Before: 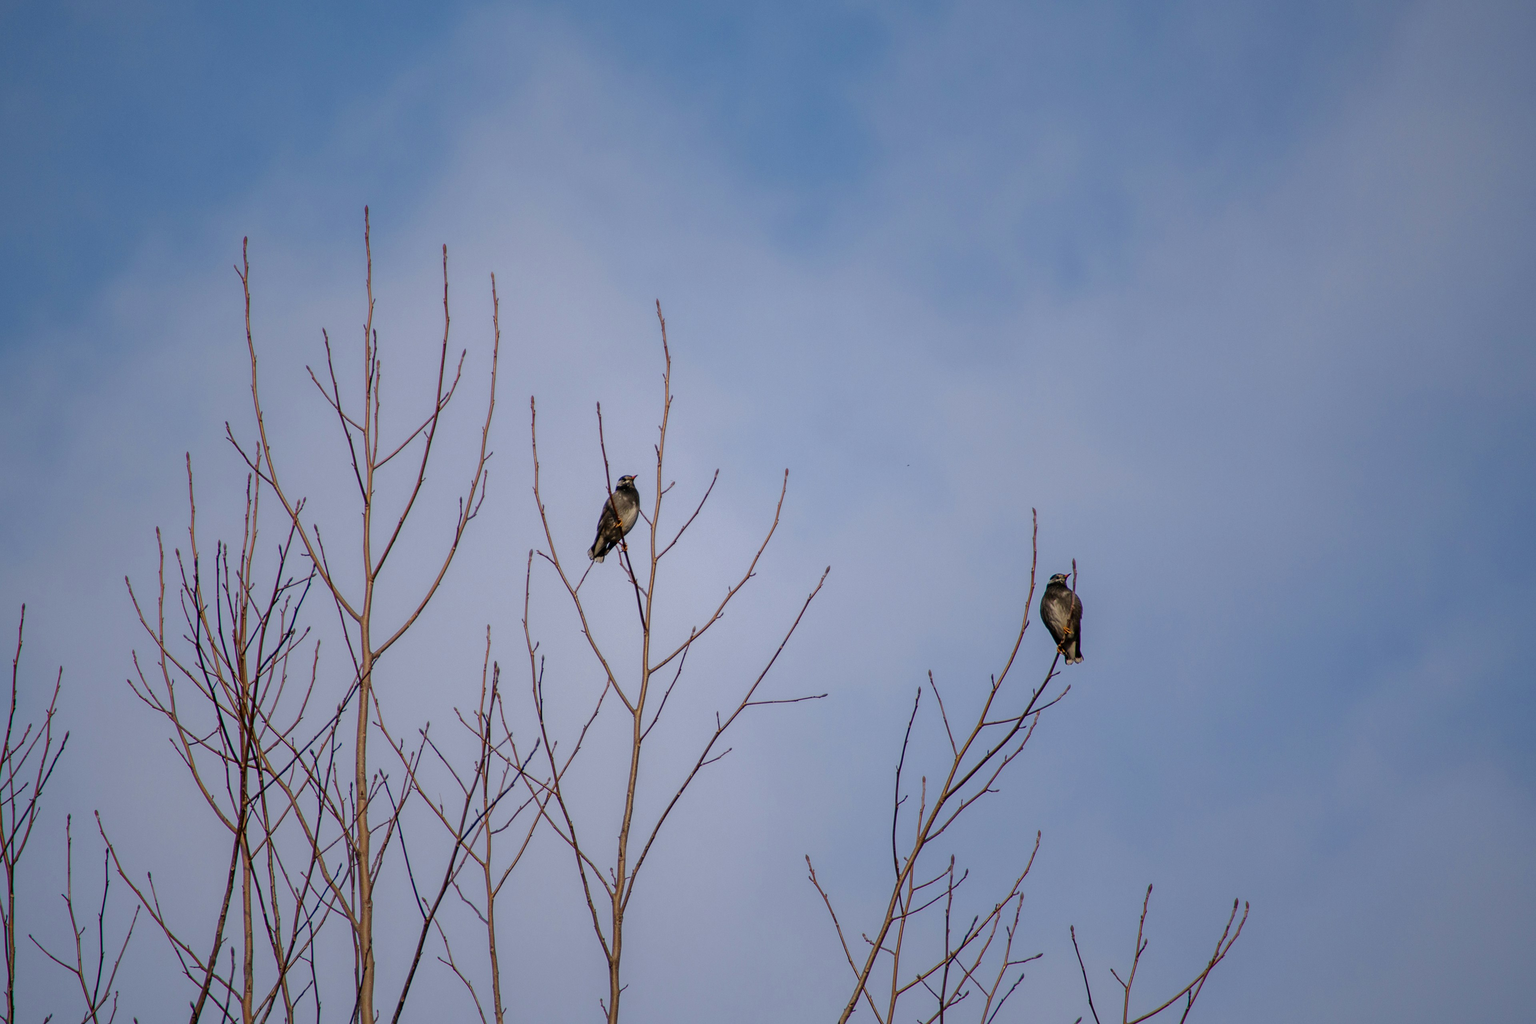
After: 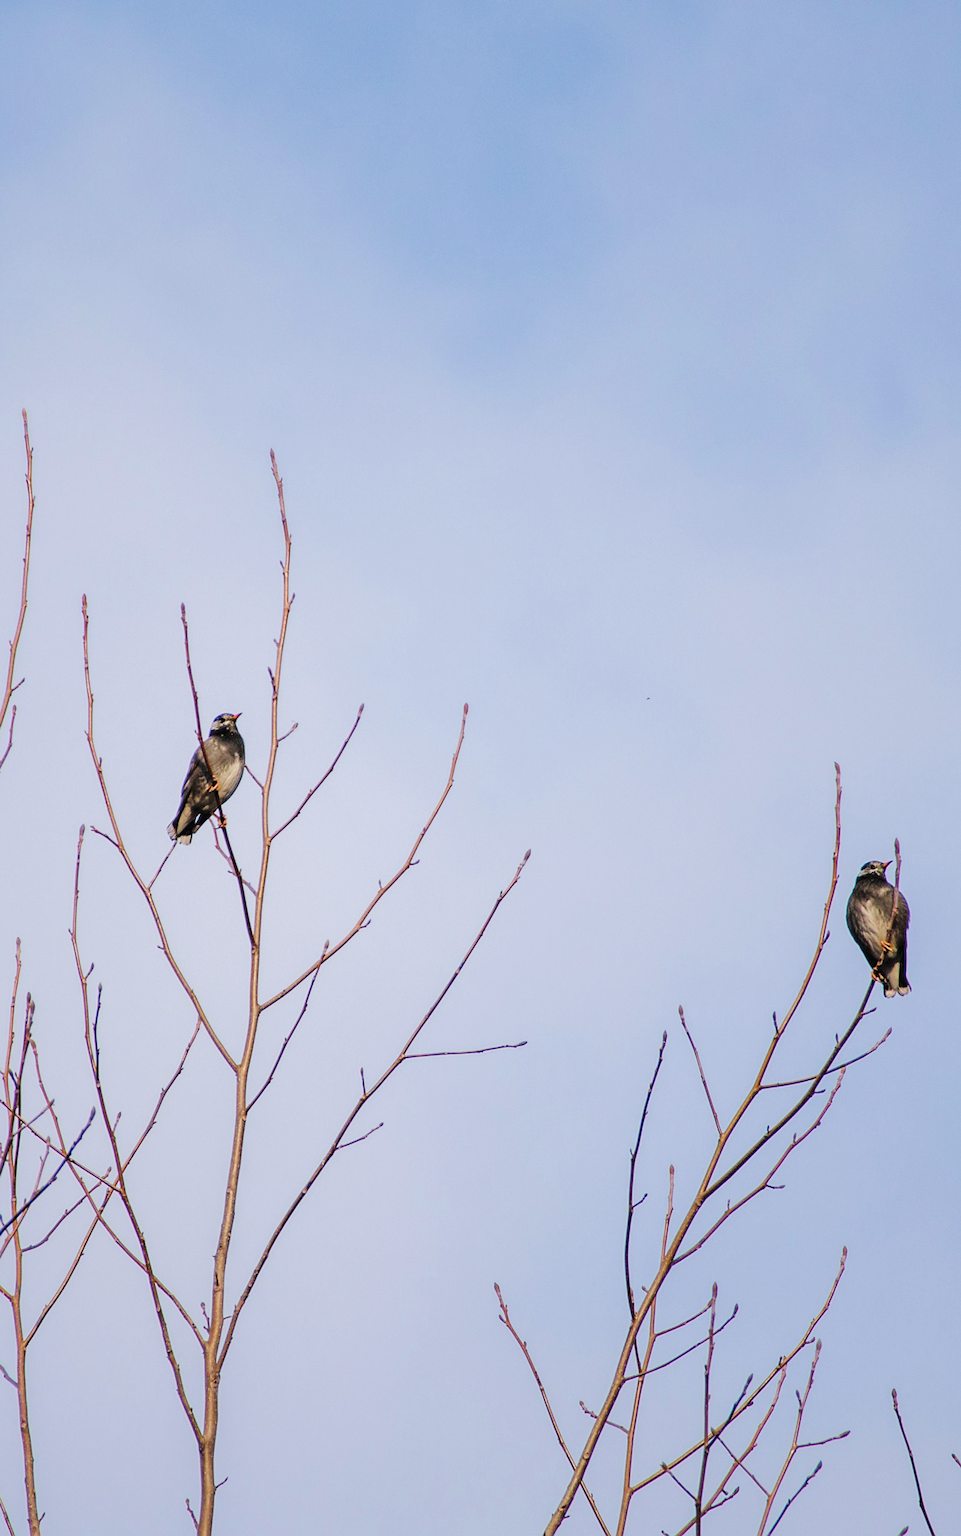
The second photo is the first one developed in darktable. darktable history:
color balance rgb: shadows lift › chroma 3.002%, shadows lift › hue 279.18°, global offset › luminance 0.697%, linear chroma grading › global chroma 14.87%, perceptual saturation grading › global saturation -1.675%, perceptual saturation grading › highlights -7.534%, perceptual saturation grading › mid-tones 8.268%, perceptual saturation grading › shadows 2.866%, global vibrance 14.269%
crop: left 31.041%, right 27.239%
exposure: black level correction 0, exposure 0.498 EV, compensate highlight preservation false
tone equalizer: -8 EV -0.755 EV, -7 EV -0.687 EV, -6 EV -0.619 EV, -5 EV -0.362 EV, -3 EV 0.396 EV, -2 EV 0.6 EV, -1 EV 0.695 EV, +0 EV 0.763 EV, smoothing diameter 24.85%, edges refinement/feathering 10.24, preserve details guided filter
filmic rgb: black relative exposure -7.65 EV, white relative exposure 4.56 EV, hardness 3.61, color science v4 (2020), iterations of high-quality reconstruction 0
sharpen: radius 1.543, amount 0.376, threshold 1.461
